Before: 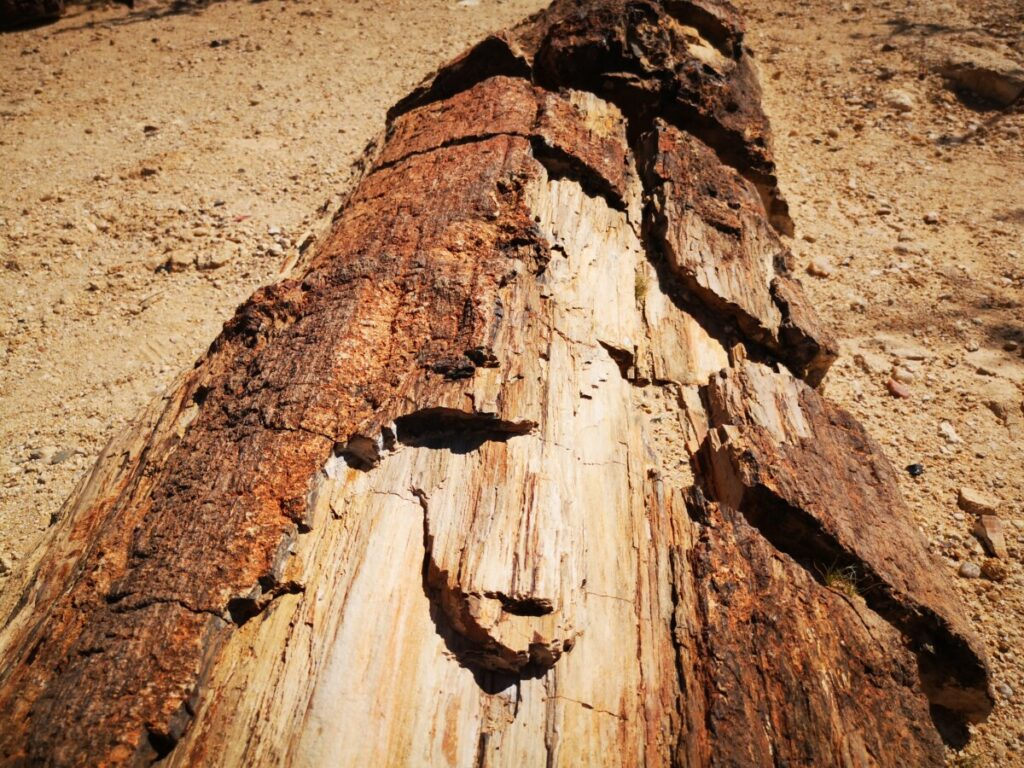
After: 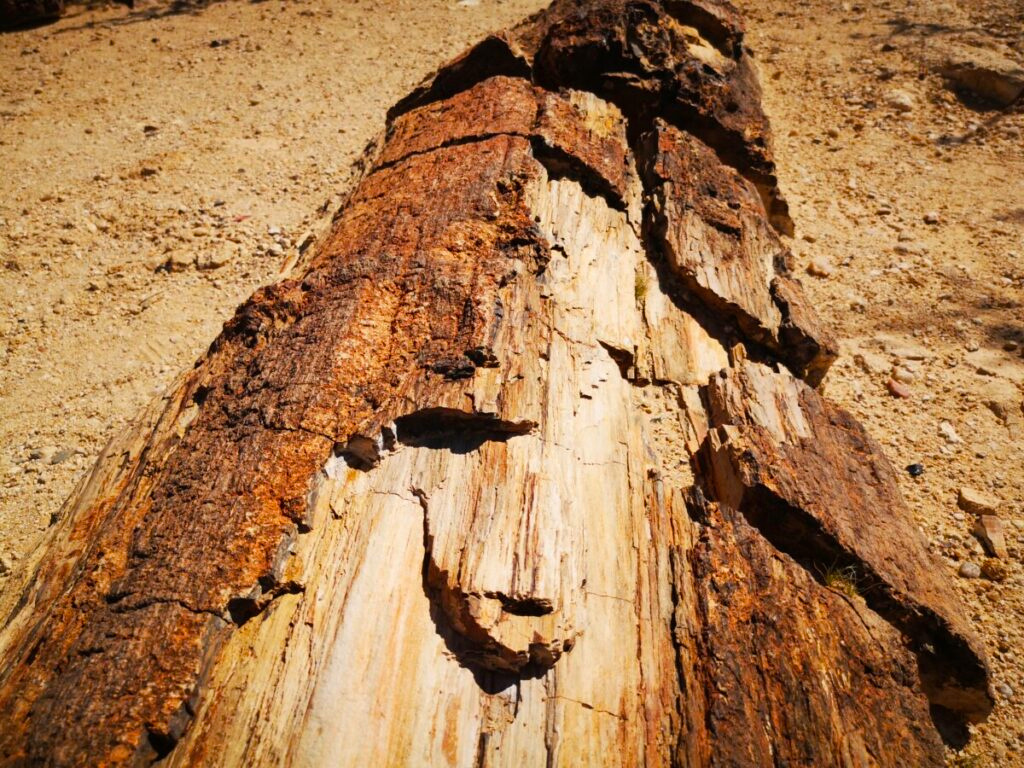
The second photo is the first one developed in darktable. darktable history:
color balance rgb: perceptual saturation grading › global saturation 19.833%
